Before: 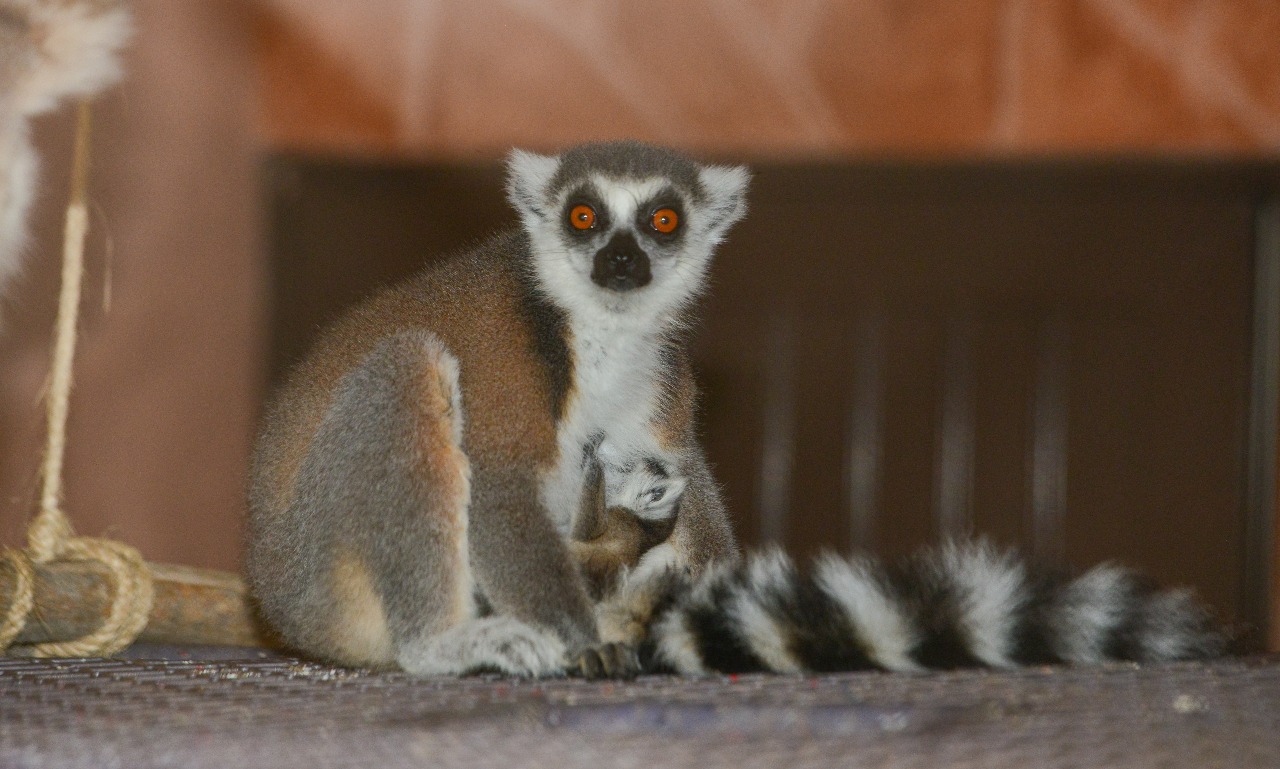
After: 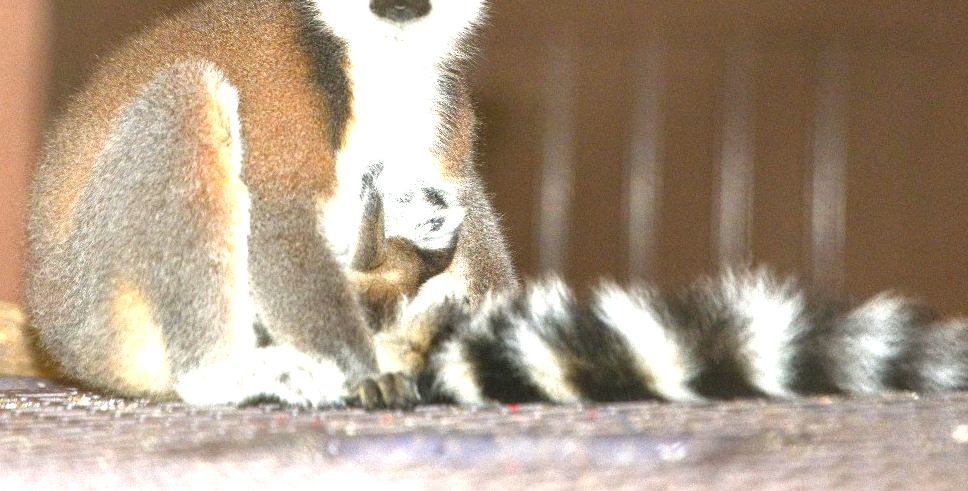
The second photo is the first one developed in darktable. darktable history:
crop and rotate: left 17.299%, top 35.115%, right 7.015%, bottom 1.024%
exposure: exposure 2.003 EV, compensate highlight preservation false
